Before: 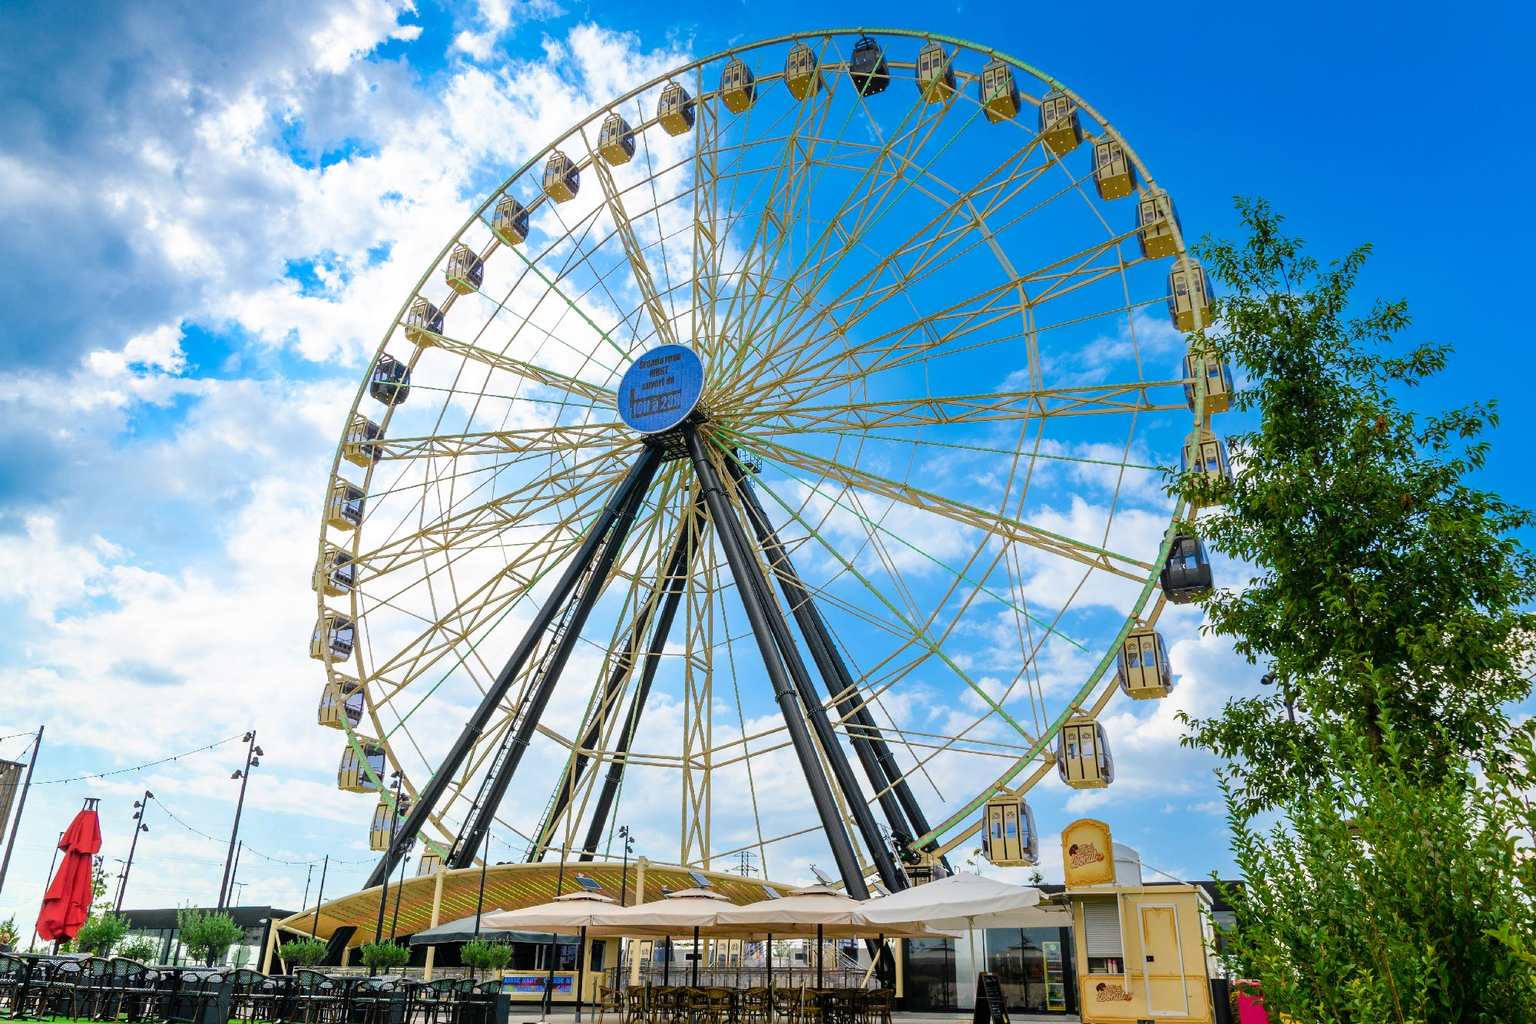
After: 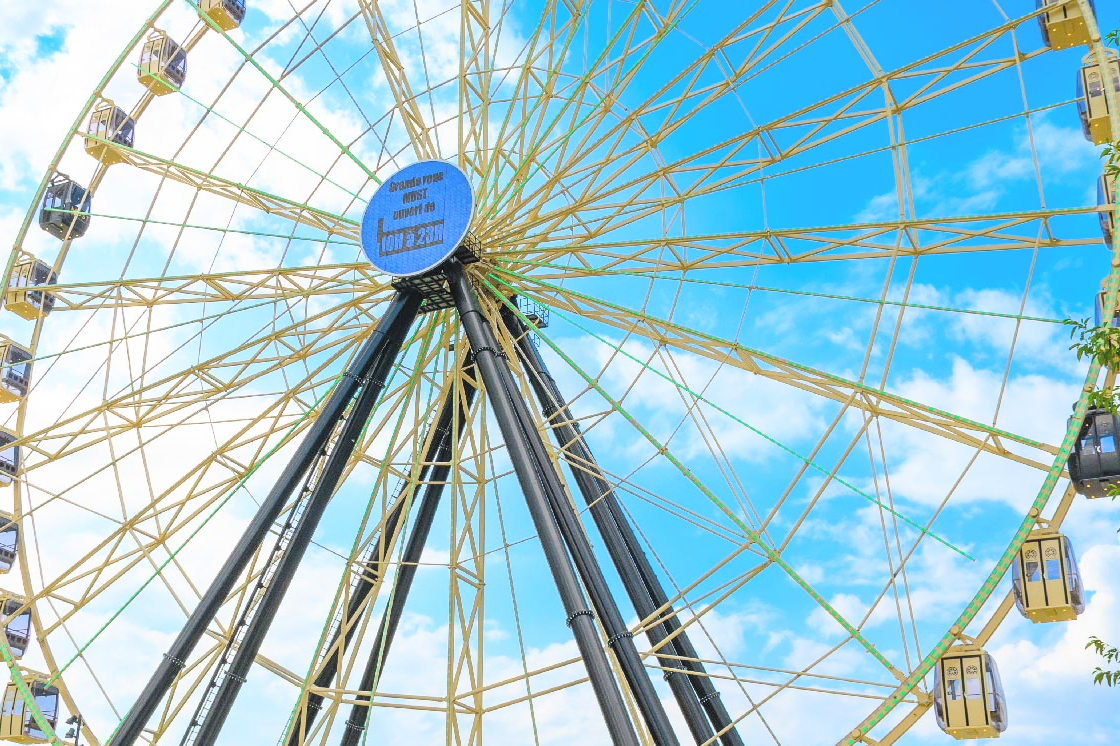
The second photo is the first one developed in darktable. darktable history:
contrast brightness saturation: contrast 0.098, brightness 0.308, saturation 0.143
crop and rotate: left 22.155%, top 21.675%, right 21.833%, bottom 22.298%
